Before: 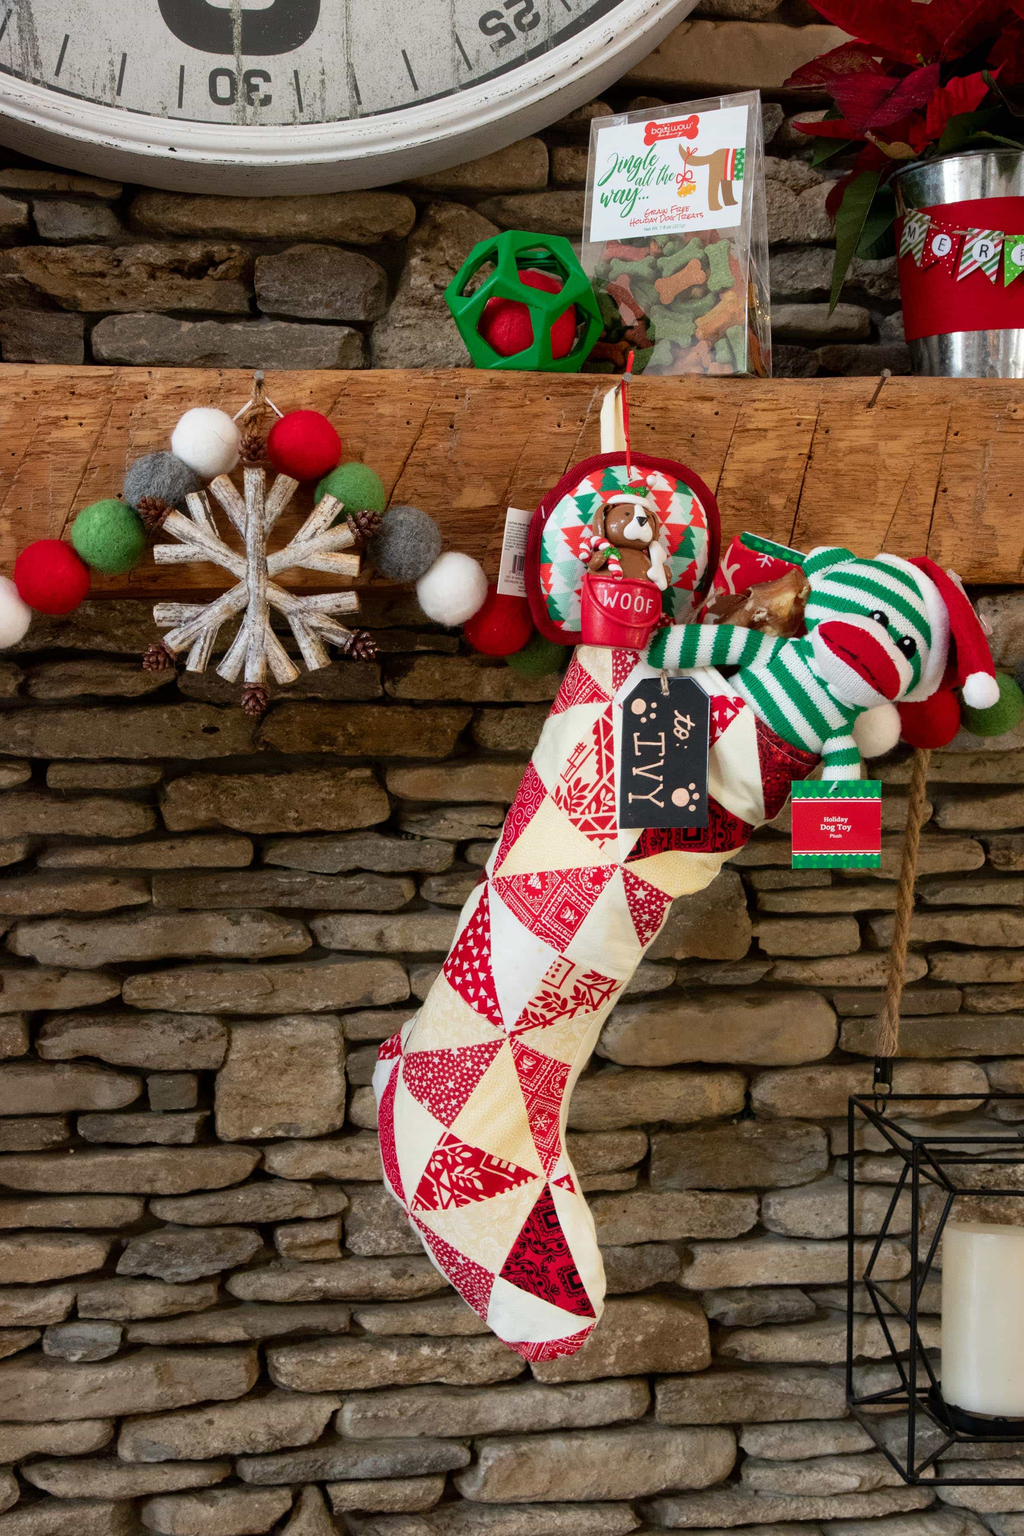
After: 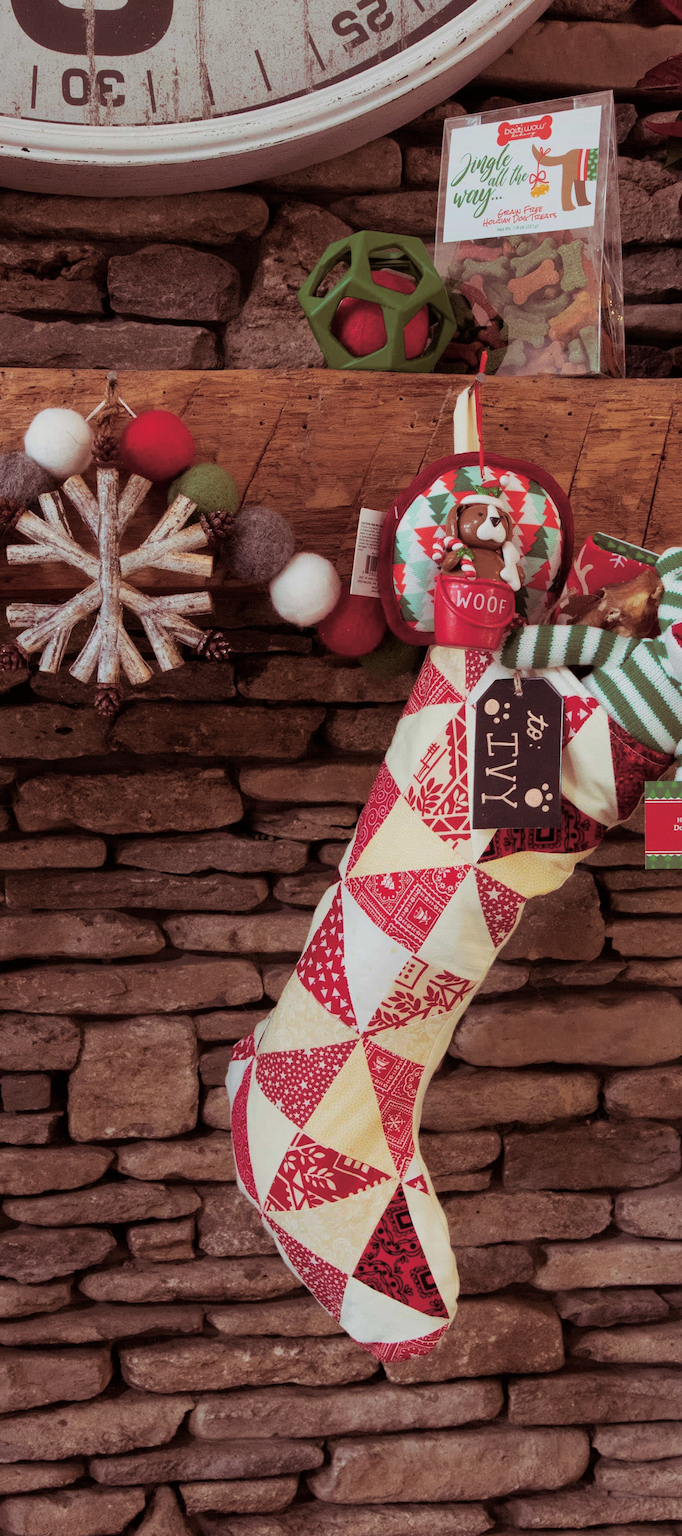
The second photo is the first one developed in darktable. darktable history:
shadows and highlights: radius 121.13, shadows 21.4, white point adjustment -9.72, highlights -14.39, soften with gaussian
crop and rotate: left 14.385%, right 18.948%
split-toning: on, module defaults
